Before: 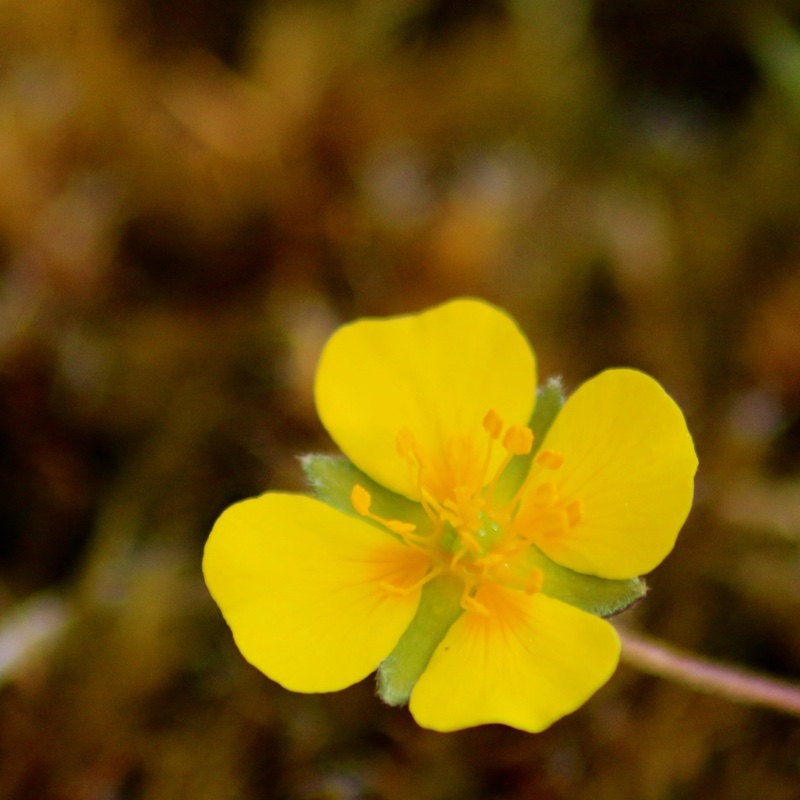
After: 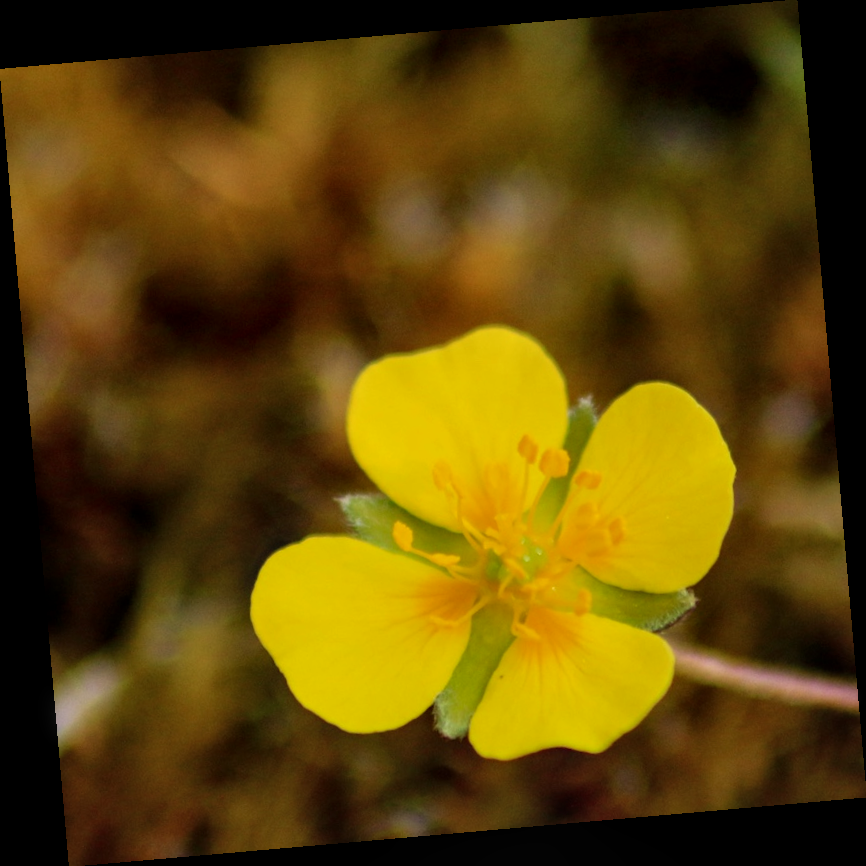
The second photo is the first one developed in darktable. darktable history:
exposure: exposure -0.04 EV, compensate highlight preservation false
local contrast: on, module defaults
tone equalizer: -7 EV 0.18 EV, -6 EV 0.12 EV, -5 EV 0.08 EV, -4 EV 0.04 EV, -2 EV -0.02 EV, -1 EV -0.04 EV, +0 EV -0.06 EV, luminance estimator HSV value / RGB max
rotate and perspective: rotation -4.98°, automatic cropping off
